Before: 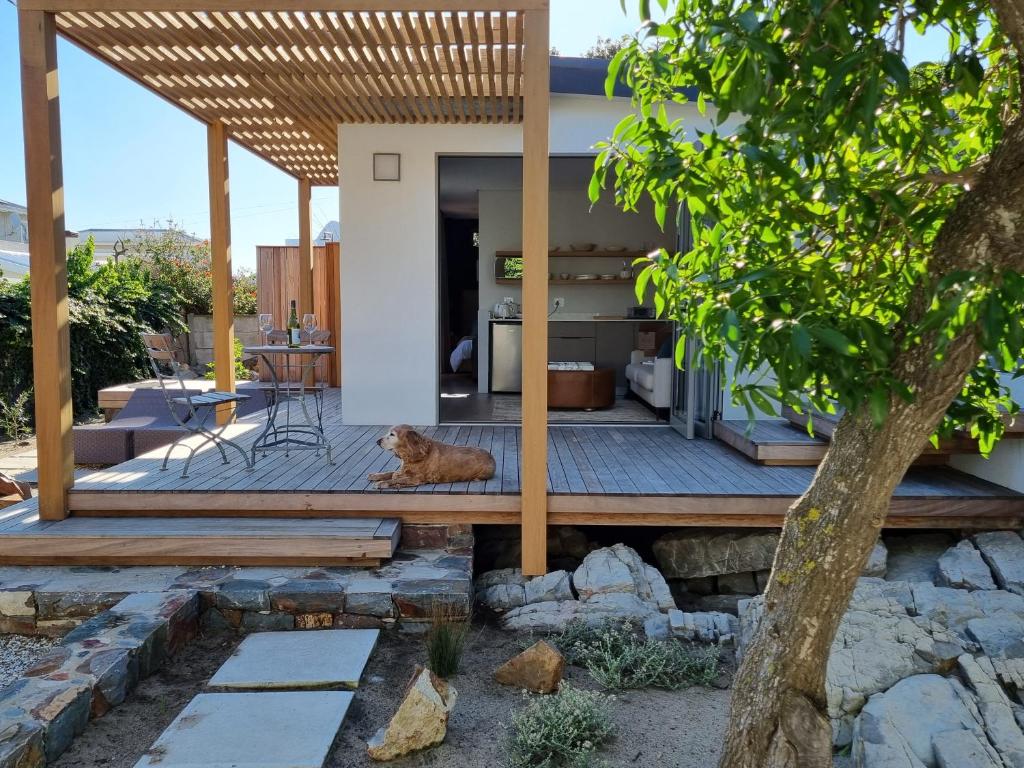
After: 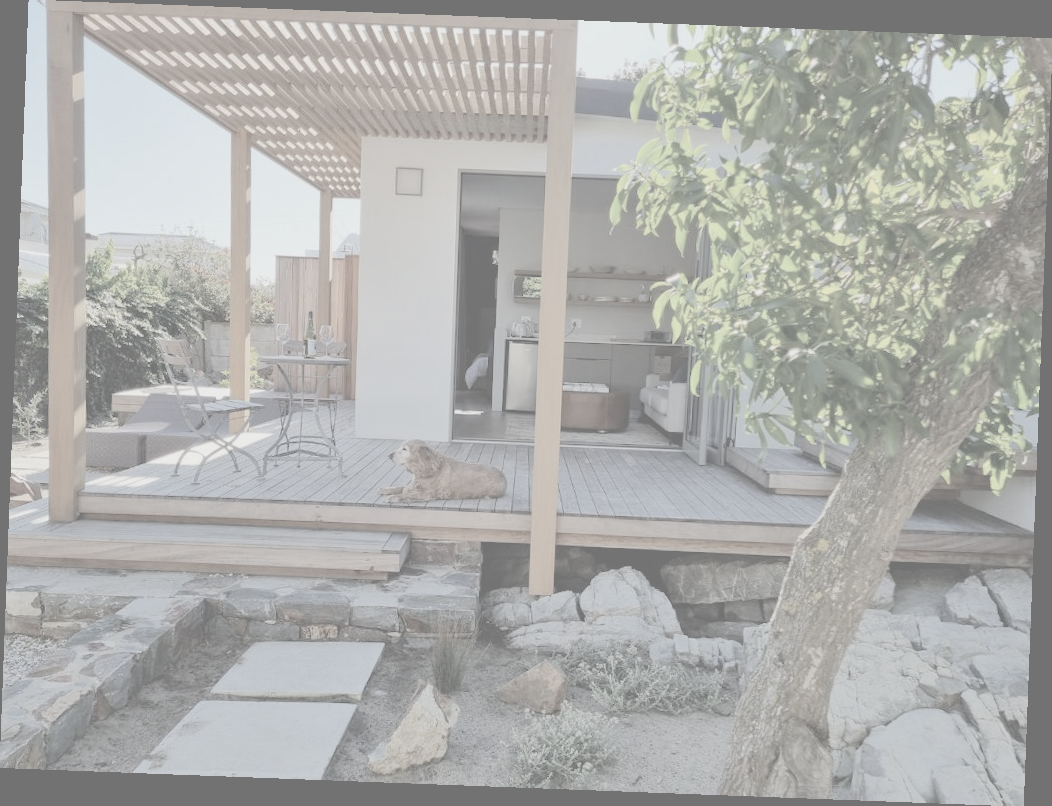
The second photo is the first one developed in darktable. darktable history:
contrast brightness saturation: contrast -0.32, brightness 0.75, saturation -0.78
rotate and perspective: rotation 2.17°, automatic cropping off
color correction: saturation 0.8
